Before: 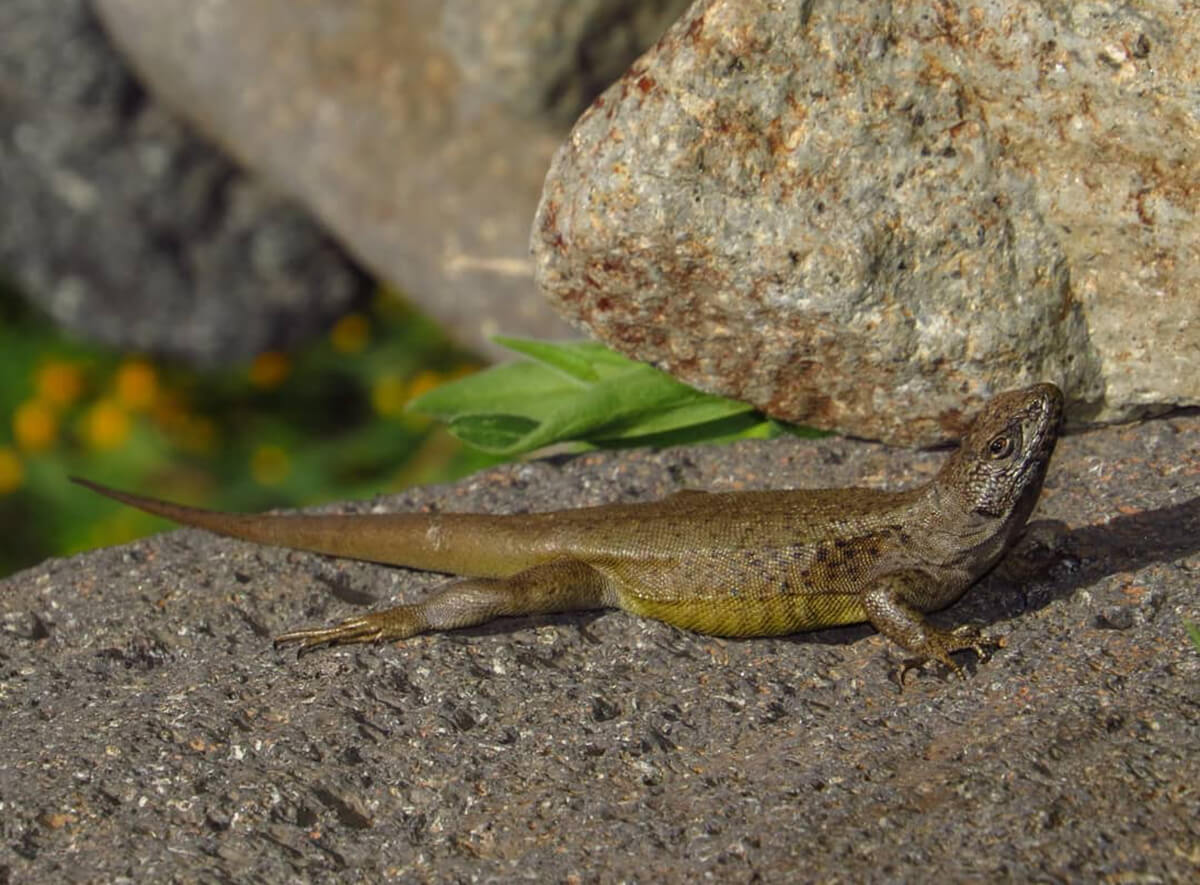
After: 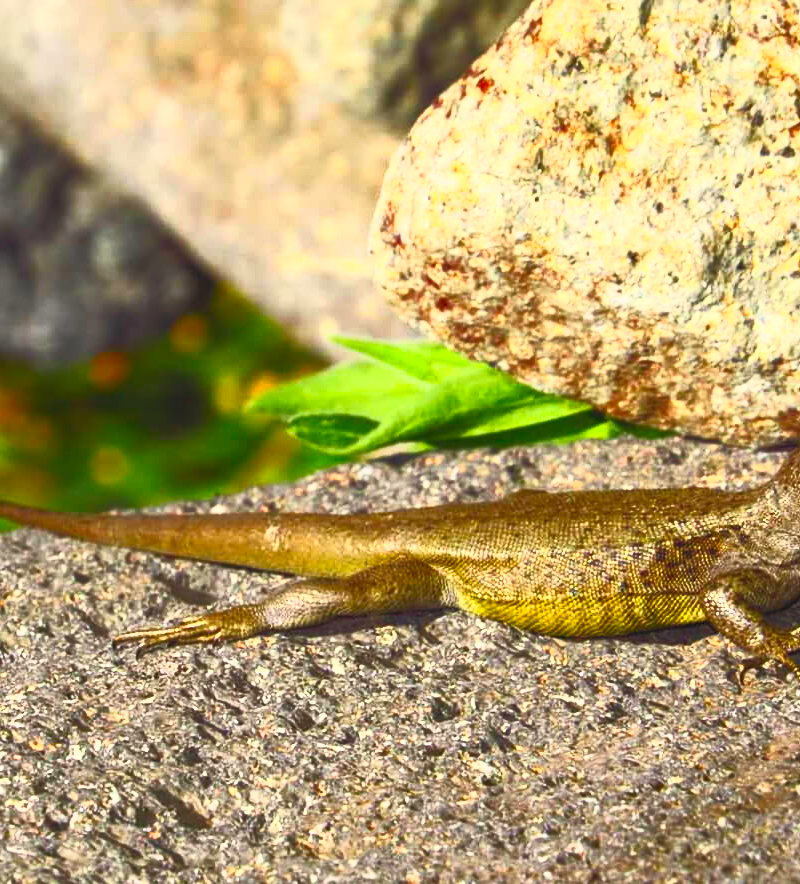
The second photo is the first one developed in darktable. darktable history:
crop and rotate: left 13.42%, right 19.887%
contrast brightness saturation: contrast 0.984, brightness 0.996, saturation 0.989
